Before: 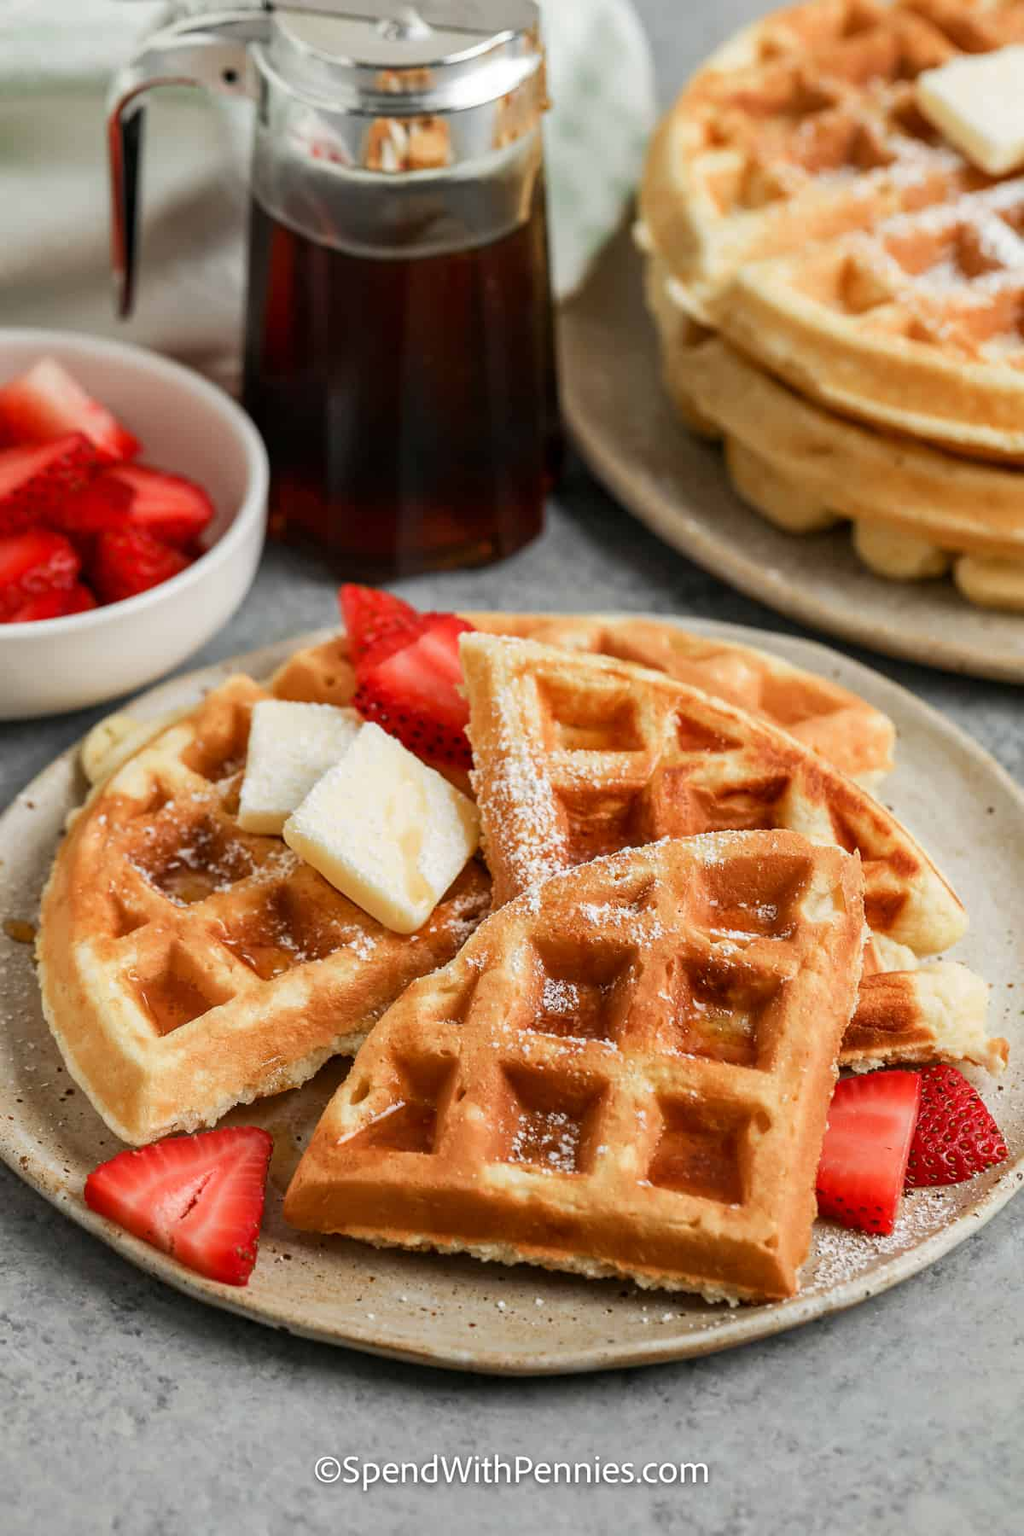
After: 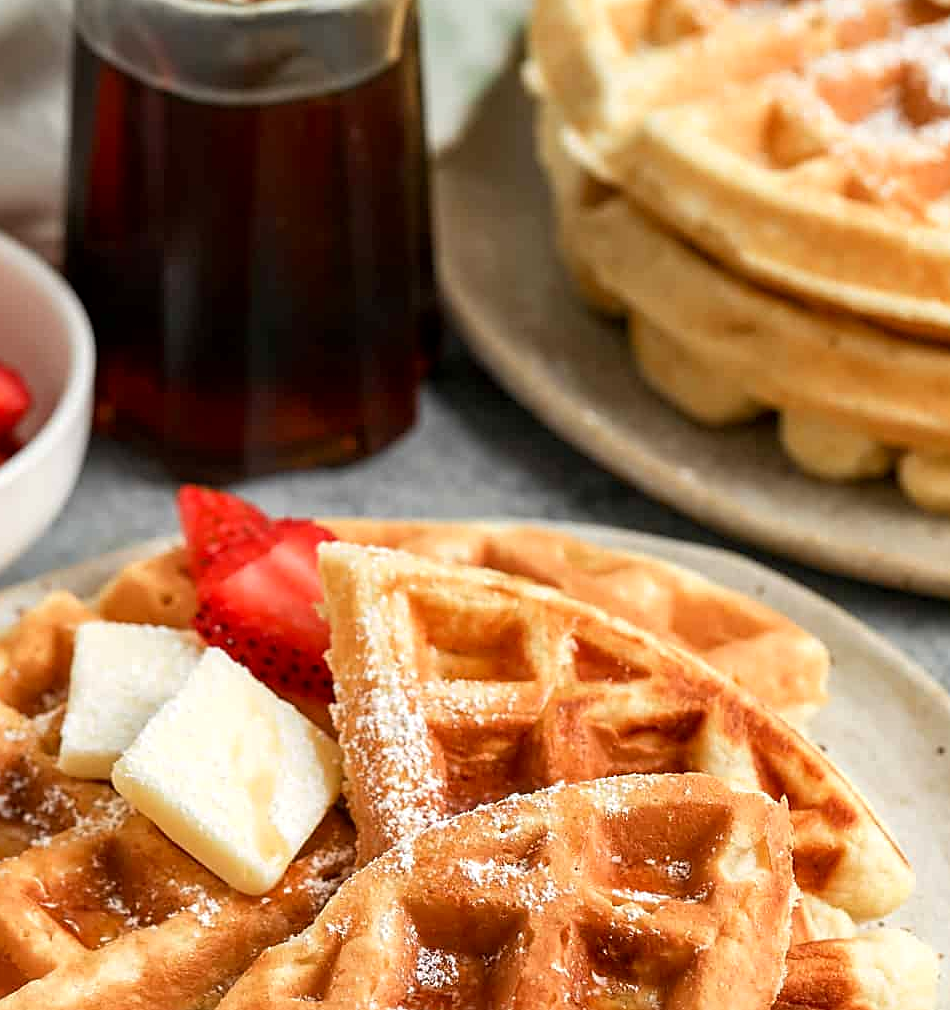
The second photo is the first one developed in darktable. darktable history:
exposure: black level correction 0.001, exposure 0.298 EV, compensate exposure bias true, compensate highlight preservation false
sharpen: on, module defaults
crop: left 18.407%, top 11.077%, right 2.346%, bottom 32.789%
